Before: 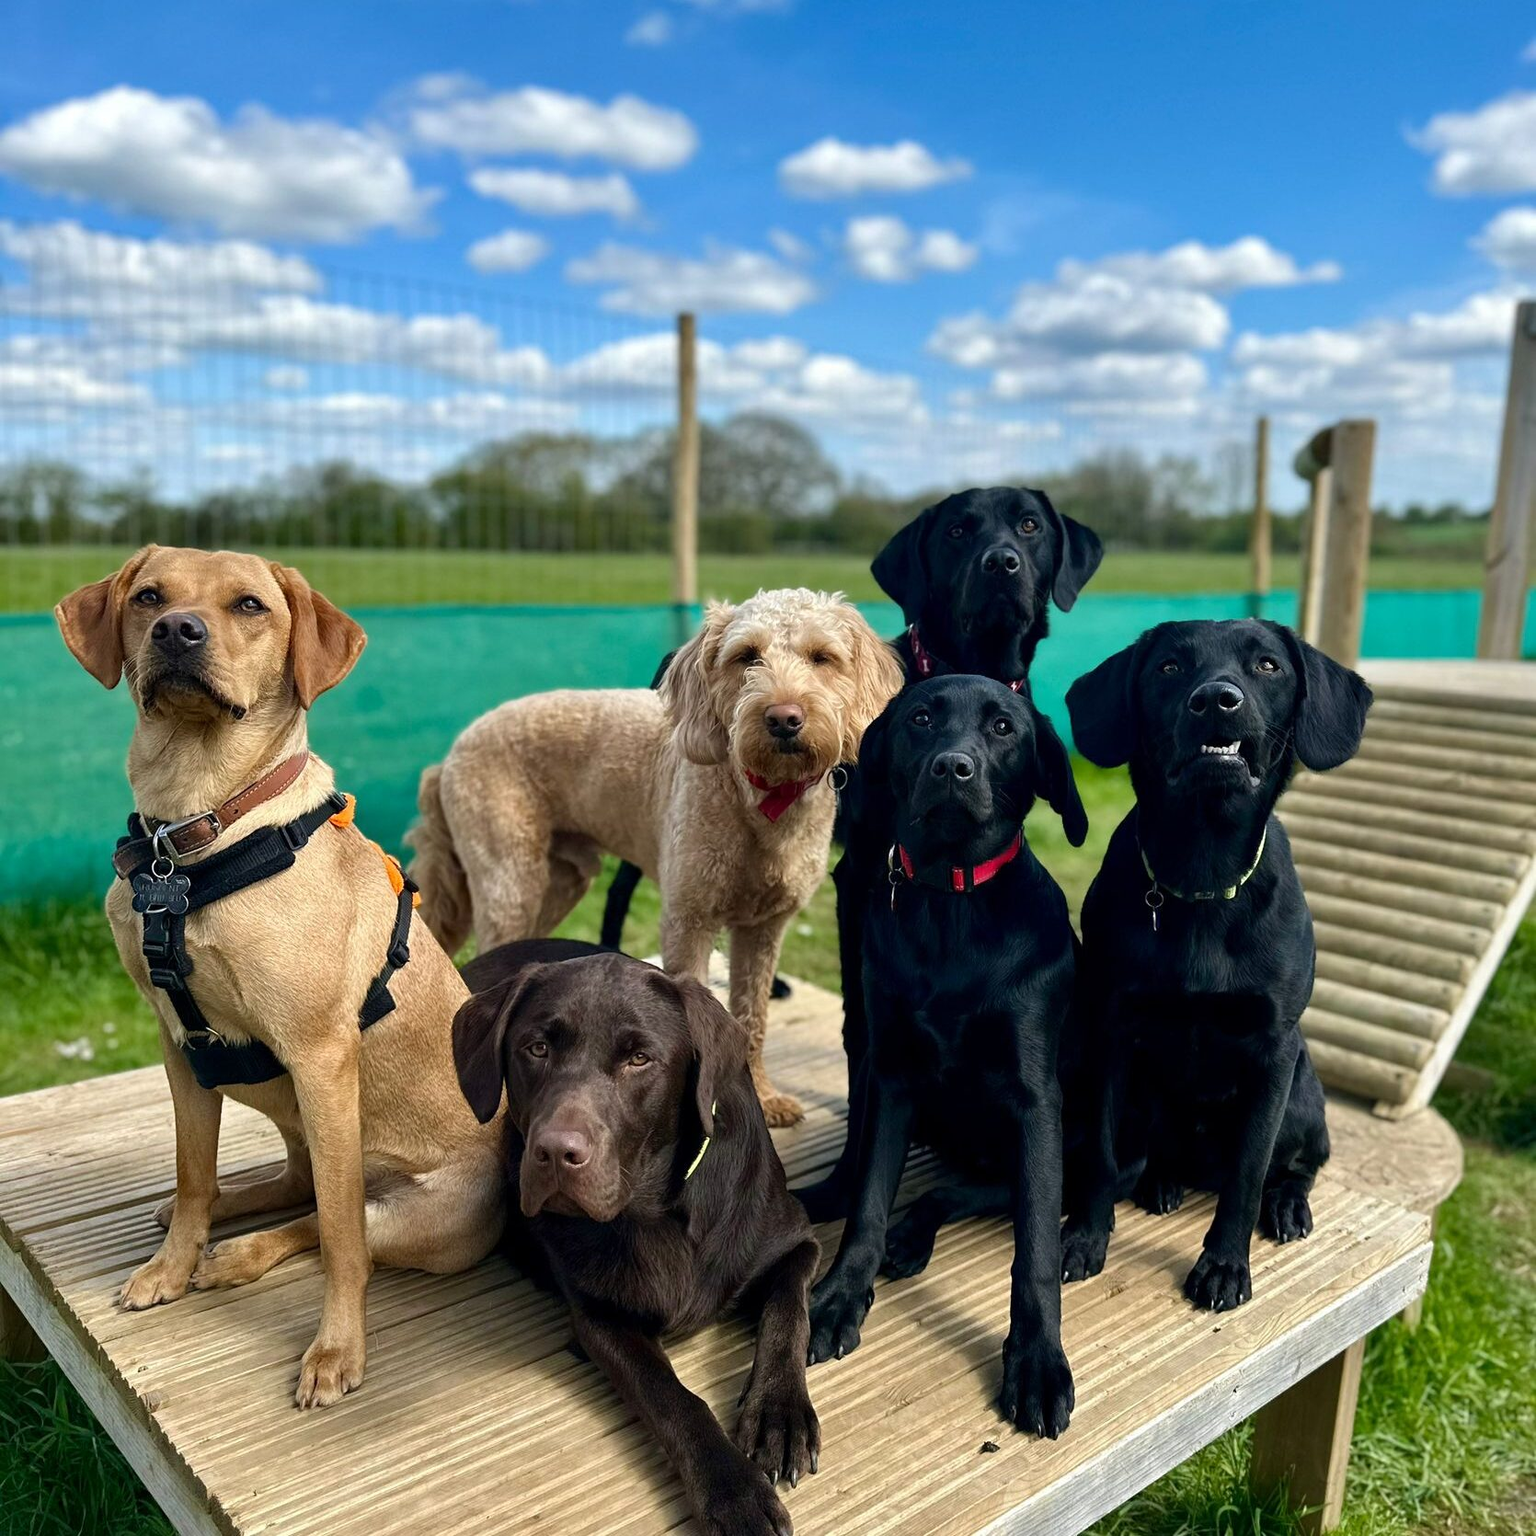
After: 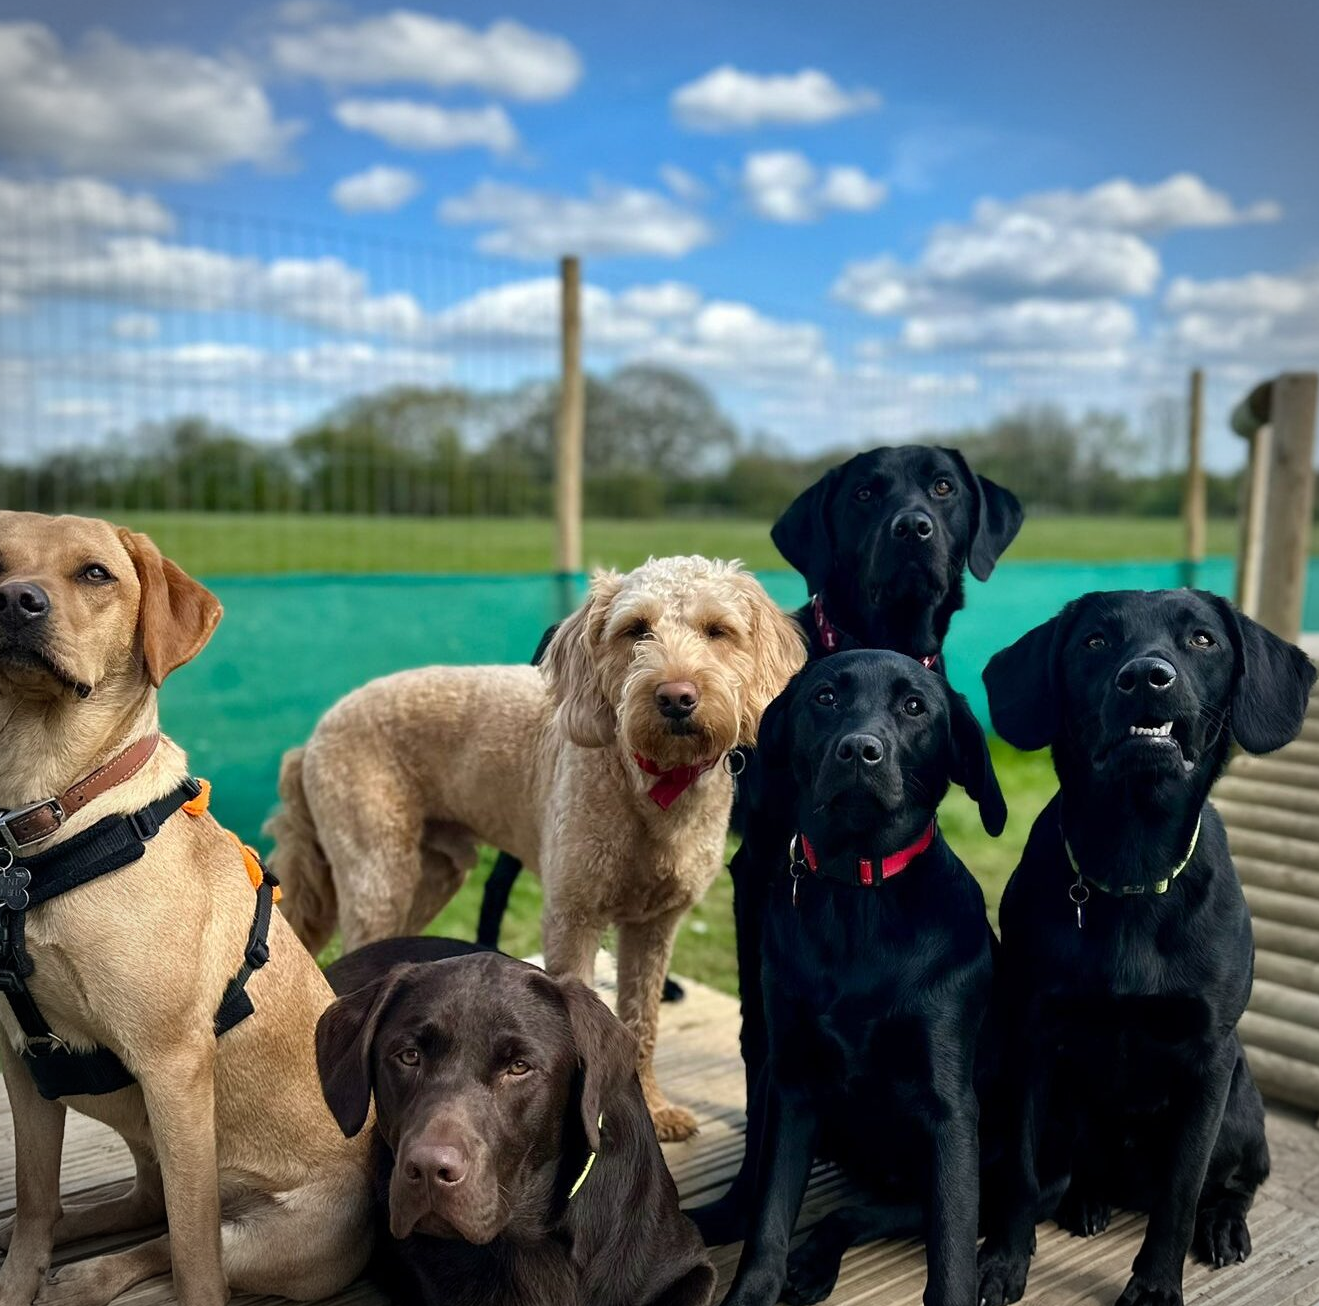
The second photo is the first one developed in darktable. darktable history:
crop and rotate: left 10.581%, top 5.044%, right 10.387%, bottom 16.726%
vignetting: unbound false
